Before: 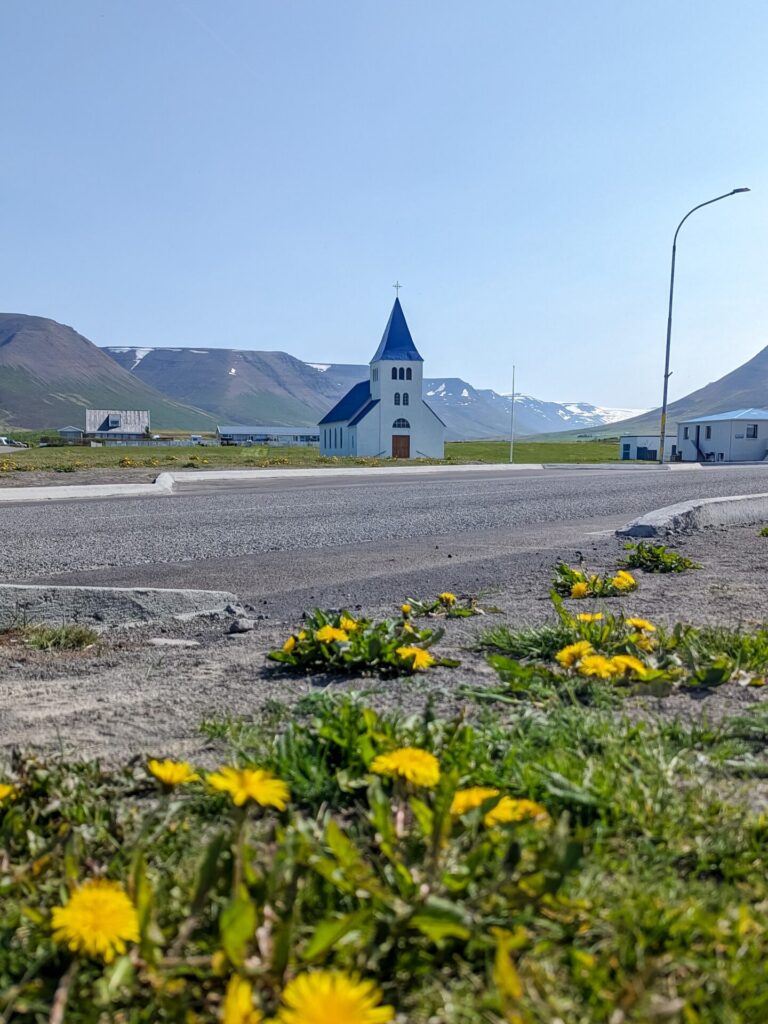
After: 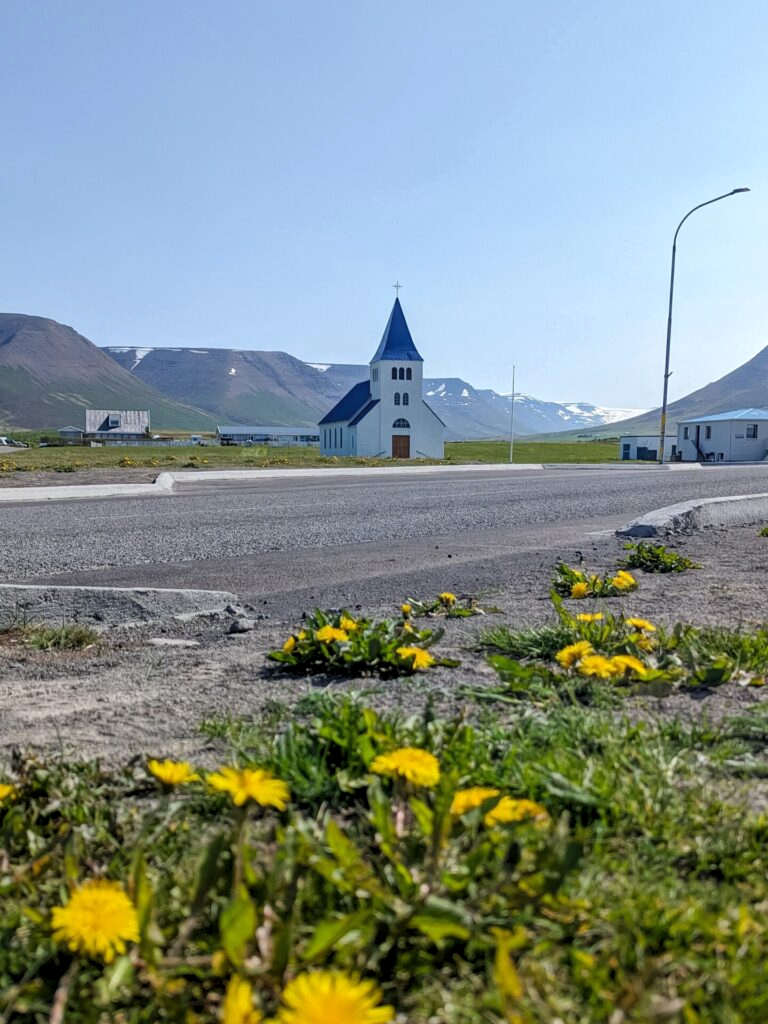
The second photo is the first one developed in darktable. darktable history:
tone equalizer: on, module defaults
levels: levels [0.026, 0.507, 0.987]
